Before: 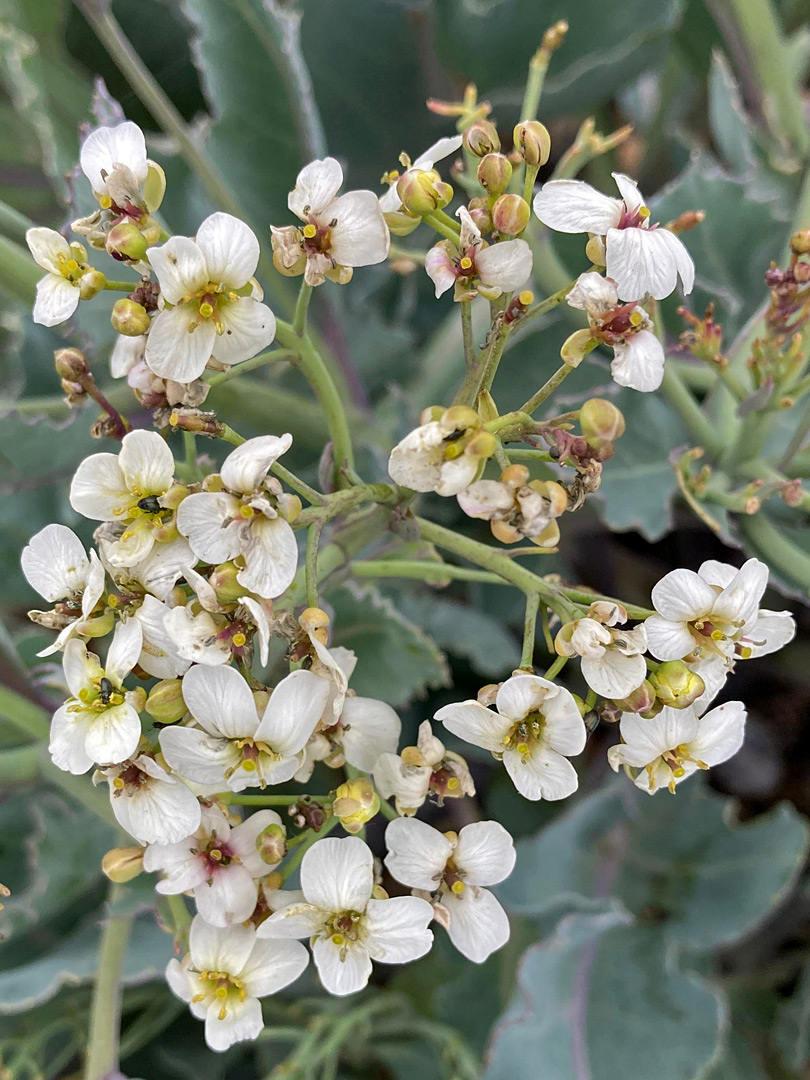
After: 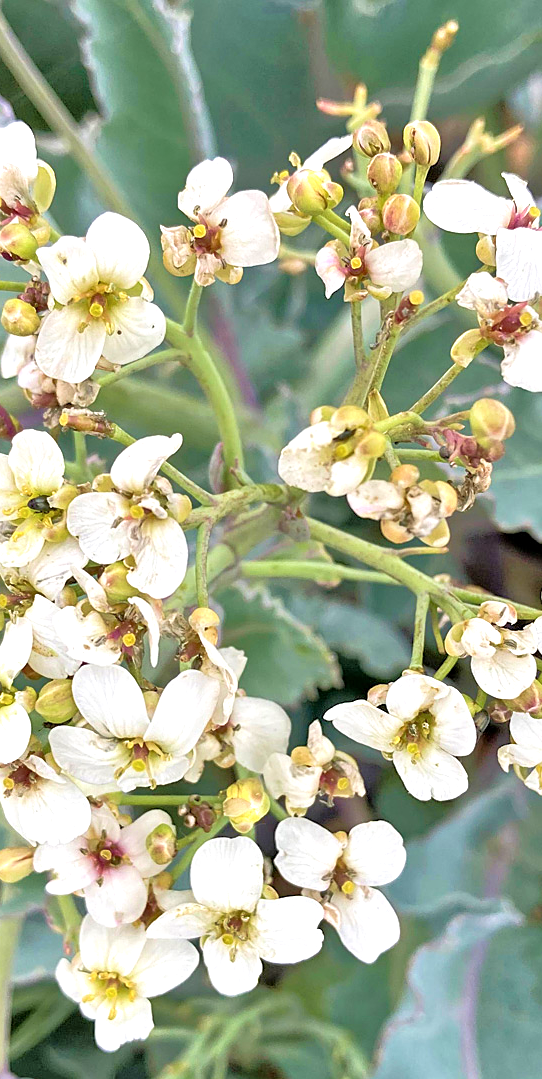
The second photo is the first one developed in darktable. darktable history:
velvia: on, module defaults
sharpen: amount 0.202
tone curve: curves: ch0 [(0, 0) (0.003, 0.003) (0.011, 0.011) (0.025, 0.025) (0.044, 0.044) (0.069, 0.069) (0.1, 0.099) (0.136, 0.135) (0.177, 0.176) (0.224, 0.223) (0.277, 0.275) (0.335, 0.333) (0.399, 0.396) (0.468, 0.465) (0.543, 0.541) (0.623, 0.622) (0.709, 0.708) (0.801, 0.8) (0.898, 0.897) (1, 1)], preserve colors none
shadows and highlights: shadows -12.02, white point adjustment 3.81, highlights 27.9
exposure: exposure 0.559 EV, compensate exposure bias true, compensate highlight preservation false
crop and rotate: left 13.617%, right 19.437%
tone equalizer: -7 EV 0.157 EV, -6 EV 0.573 EV, -5 EV 1.12 EV, -4 EV 1.35 EV, -3 EV 1.12 EV, -2 EV 0.6 EV, -1 EV 0.162 EV
